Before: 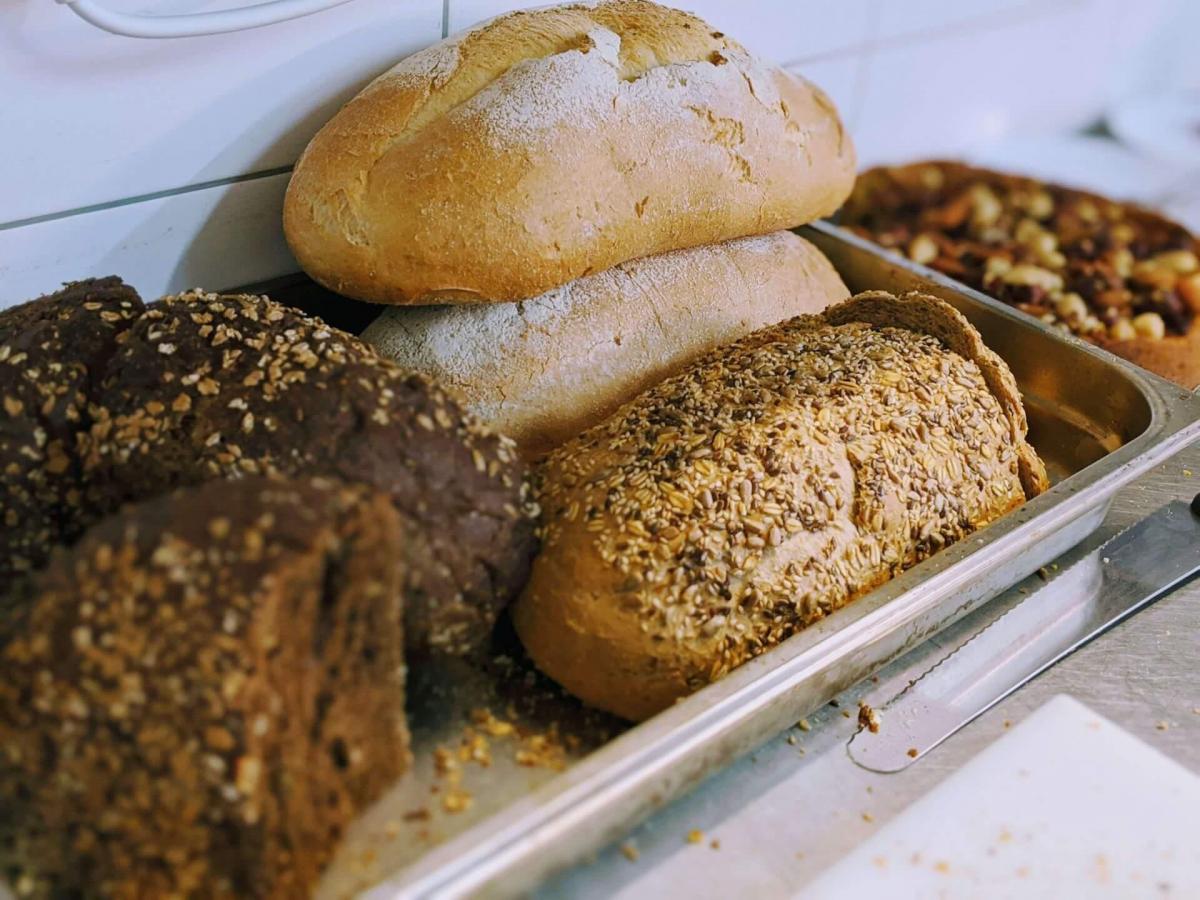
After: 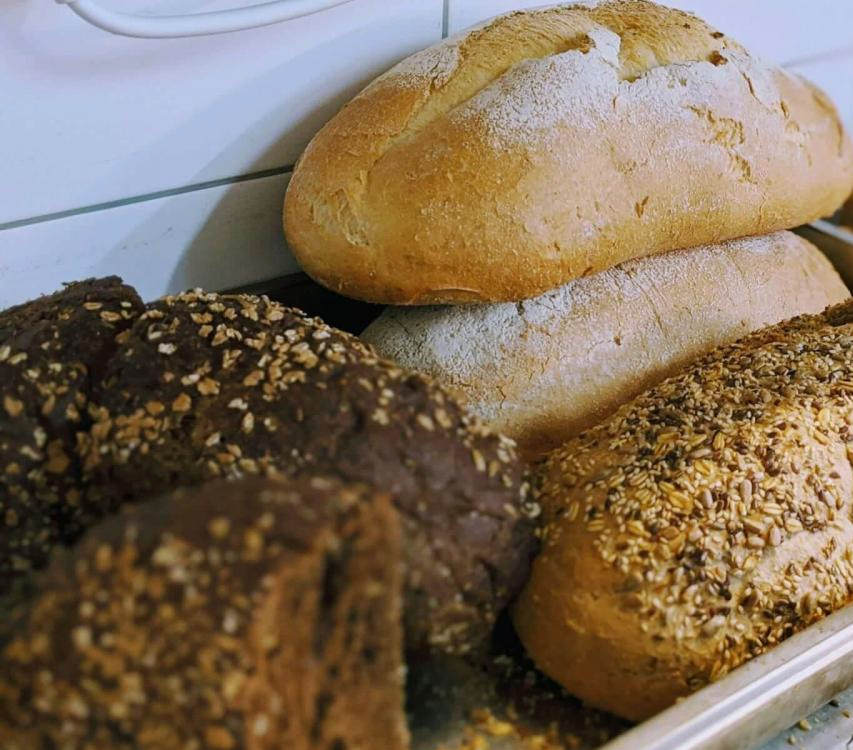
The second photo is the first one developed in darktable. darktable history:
white balance: red 0.986, blue 1.01
crop: right 28.885%, bottom 16.626%
